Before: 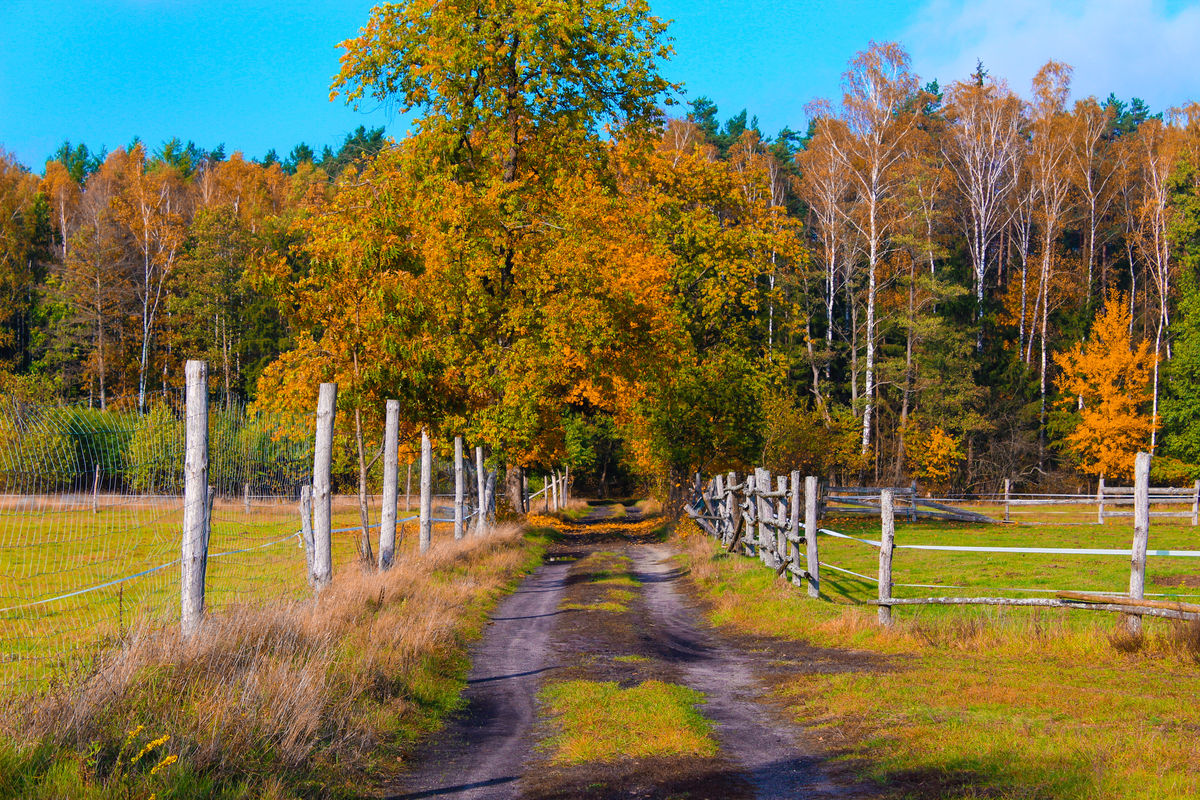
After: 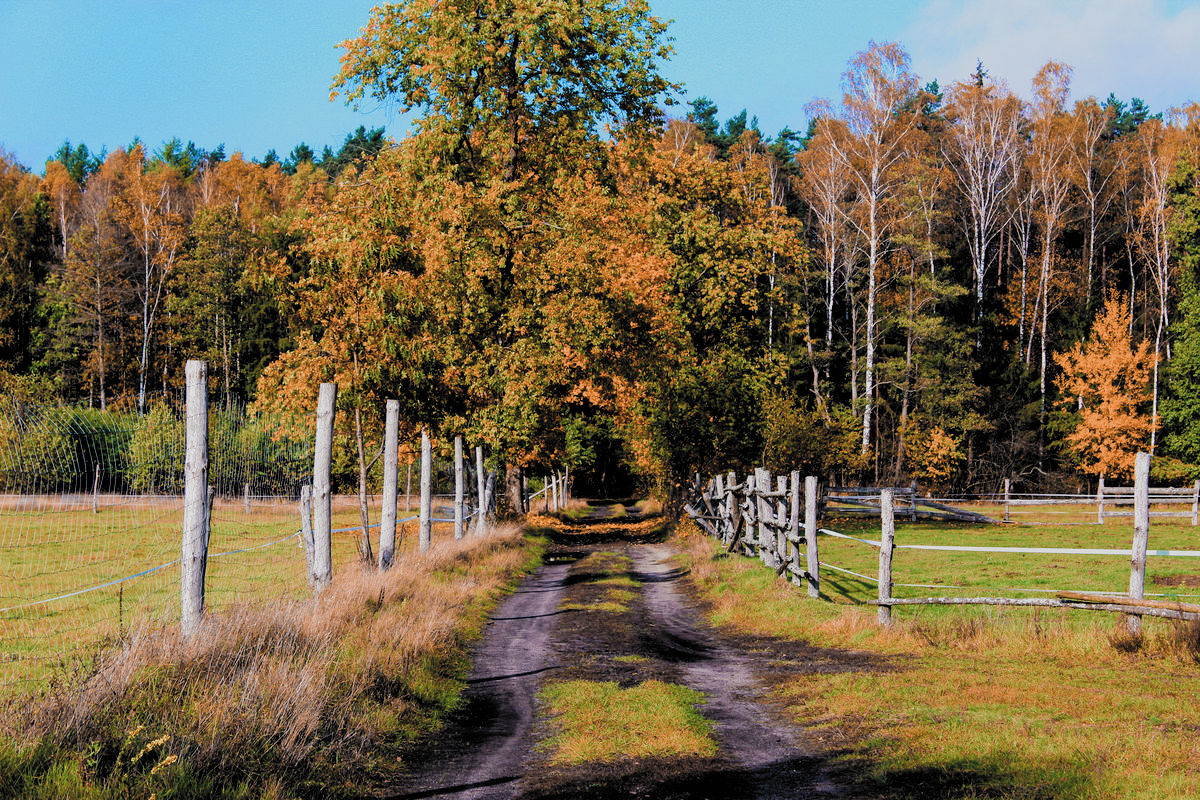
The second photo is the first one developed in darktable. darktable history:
filmic rgb: black relative exposure -5.1 EV, white relative exposure 3.95 EV, hardness 2.88, contrast 1.298, highlights saturation mix -29.87%, add noise in highlights 0.001, preserve chrominance luminance Y, color science v3 (2019), use custom middle-gray values true, contrast in highlights soft
